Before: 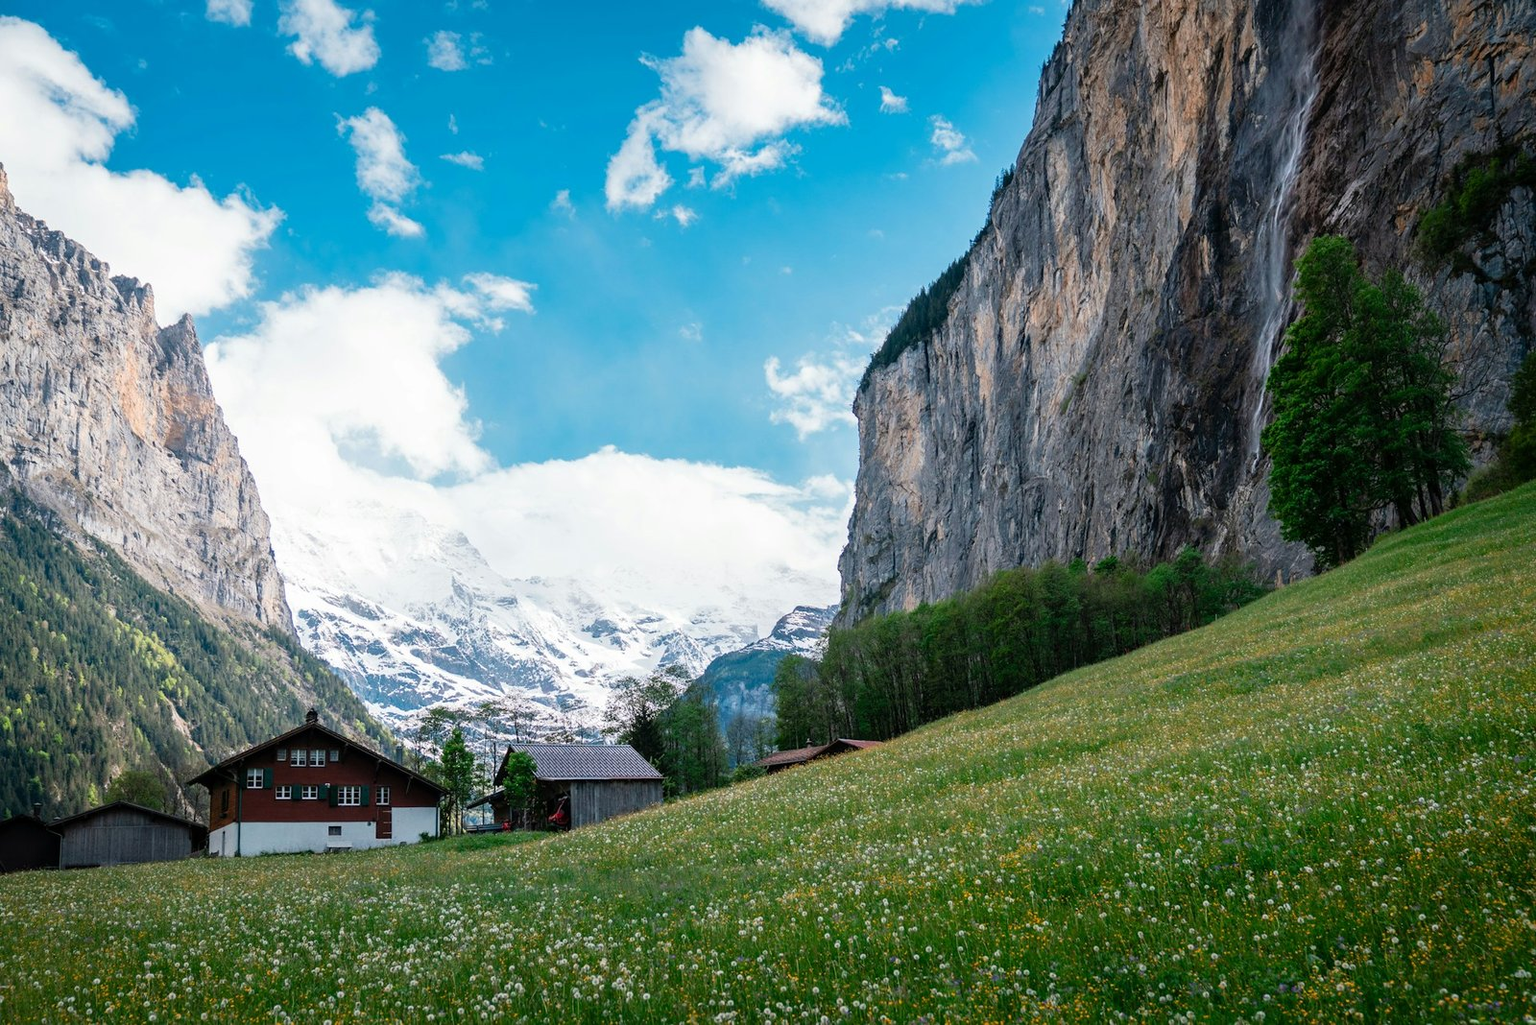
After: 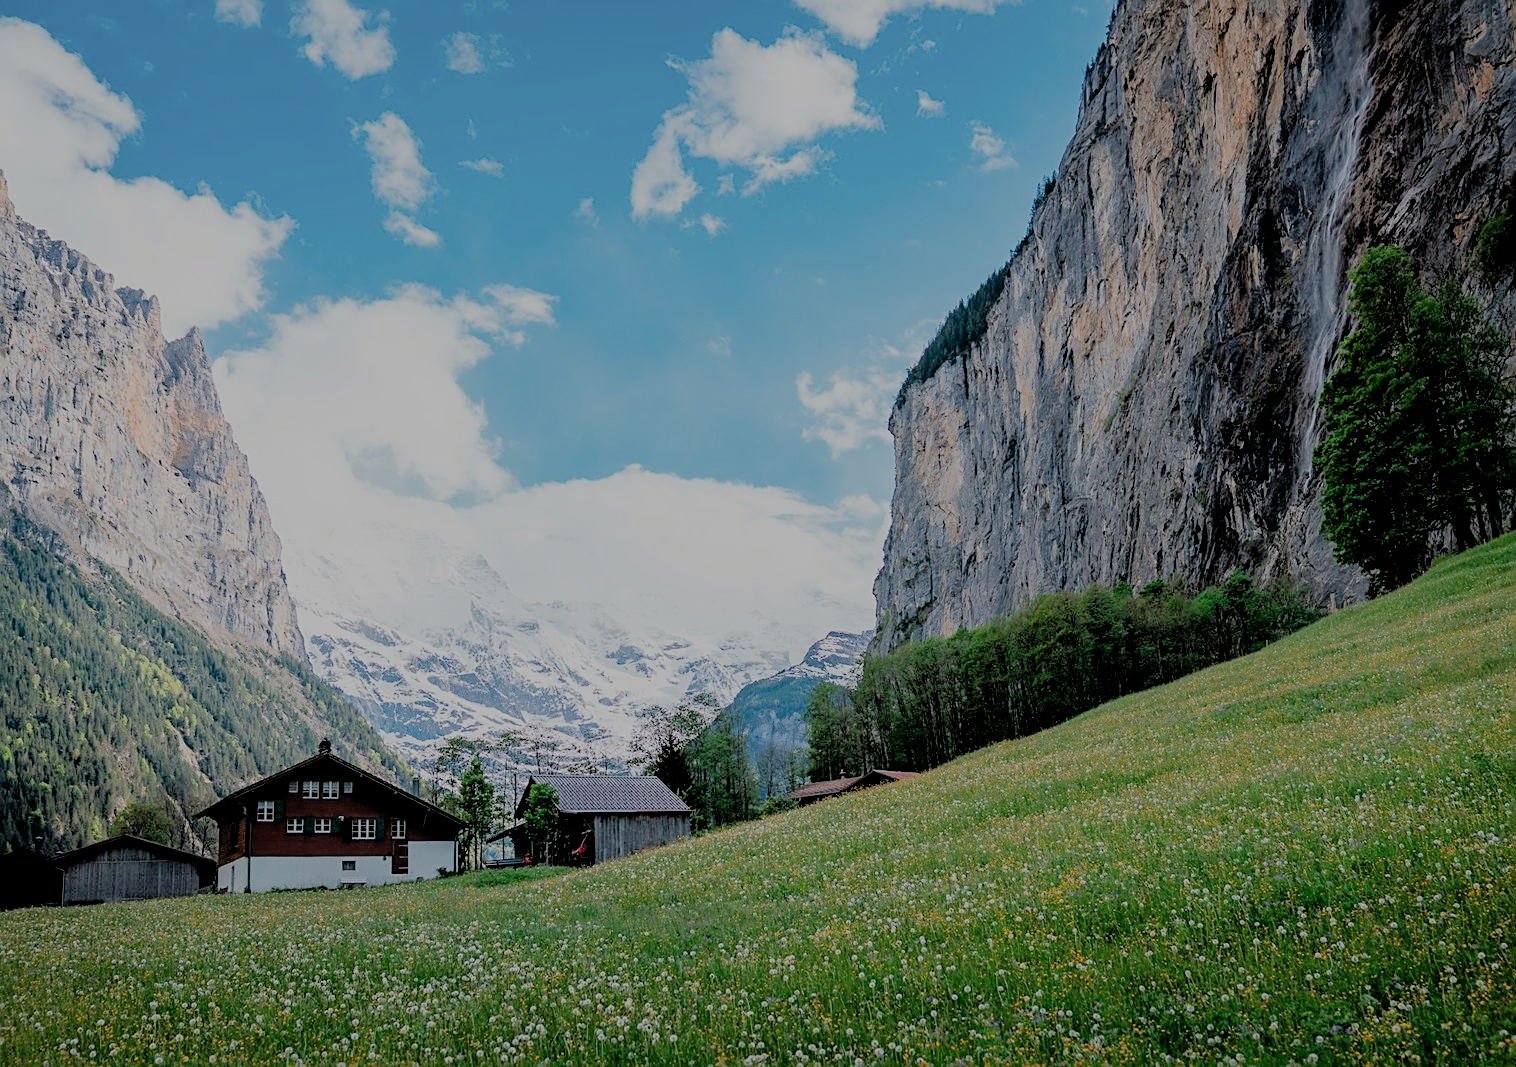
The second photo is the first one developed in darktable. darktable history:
filmic rgb: black relative exposure -4.47 EV, white relative exposure 6.63 EV, hardness 1.91, contrast 0.509
crop and rotate: left 0%, right 5.22%
tone curve: curves: ch0 [(0, 0) (0.003, 0.003) (0.011, 0.011) (0.025, 0.025) (0.044, 0.045) (0.069, 0.07) (0.1, 0.101) (0.136, 0.138) (0.177, 0.18) (0.224, 0.228) (0.277, 0.281) (0.335, 0.34) (0.399, 0.405) (0.468, 0.475) (0.543, 0.551) (0.623, 0.633) (0.709, 0.72) (0.801, 0.813) (0.898, 0.907) (1, 1)], preserve colors none
sharpen: on, module defaults
